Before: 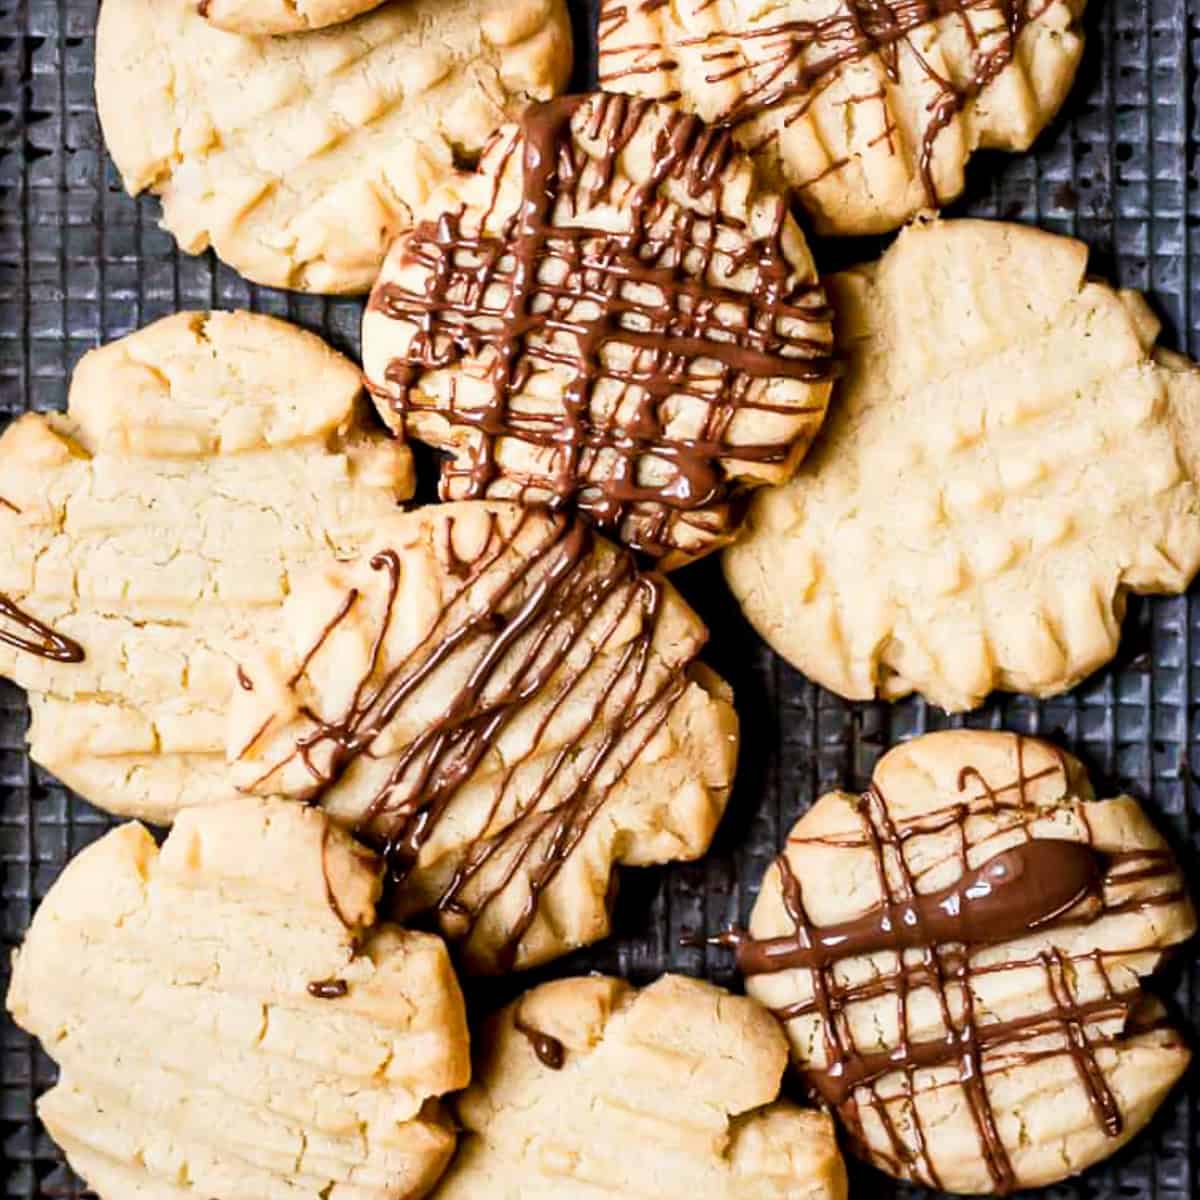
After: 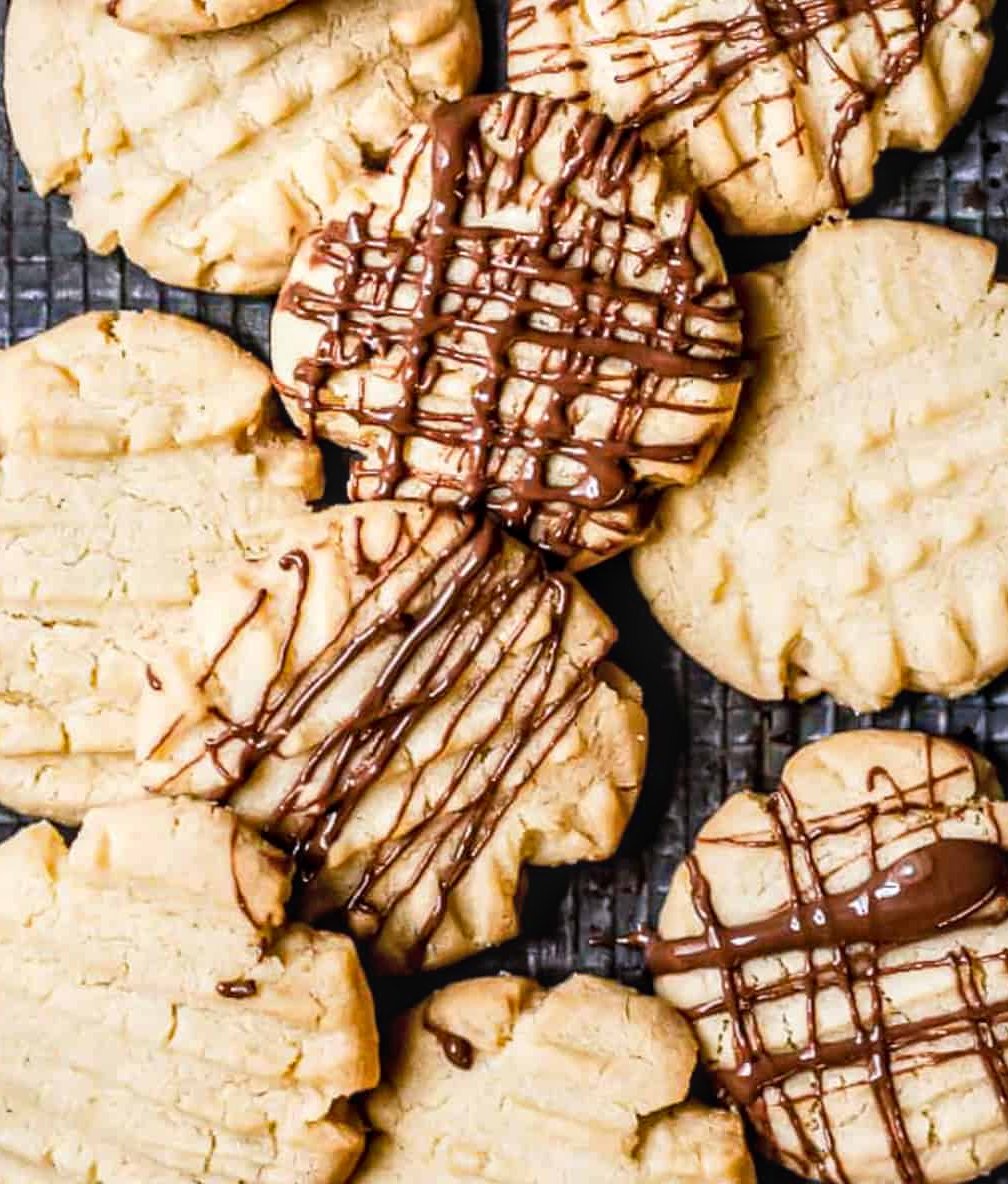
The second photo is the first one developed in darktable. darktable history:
white balance: emerald 1
crop: left 7.598%, right 7.873%
local contrast: on, module defaults
